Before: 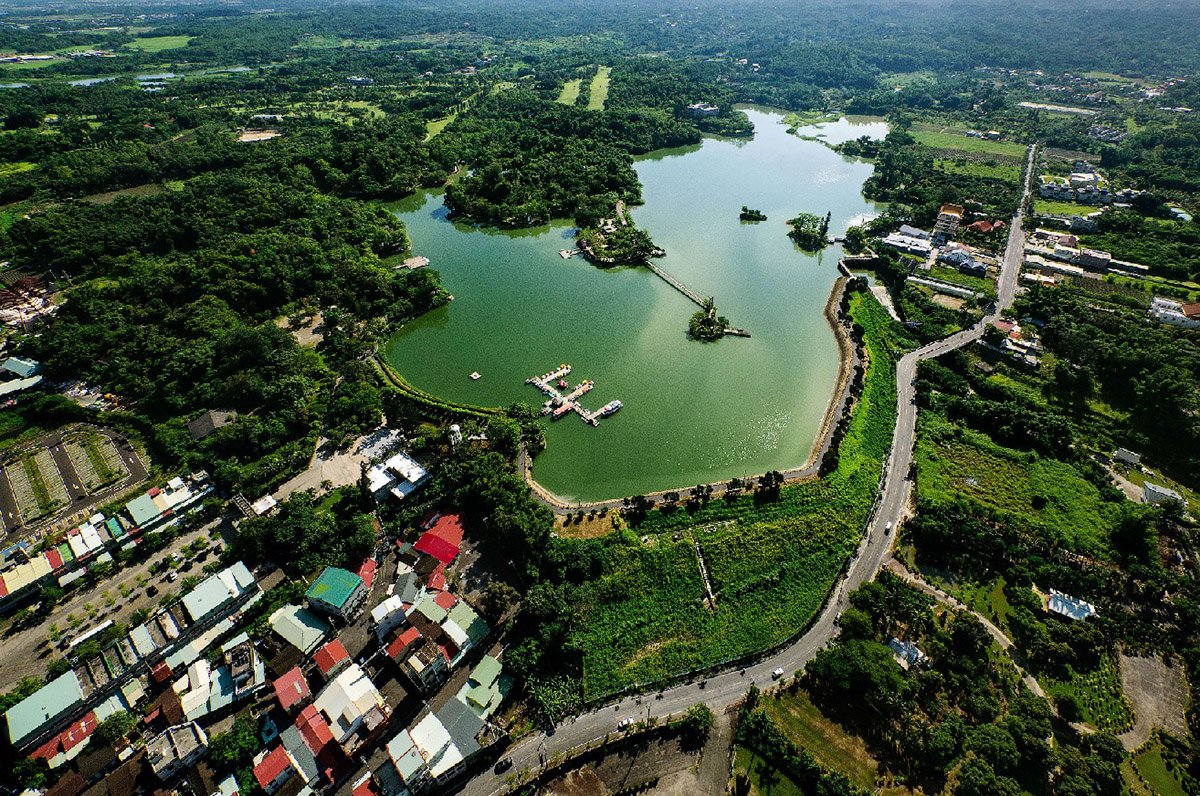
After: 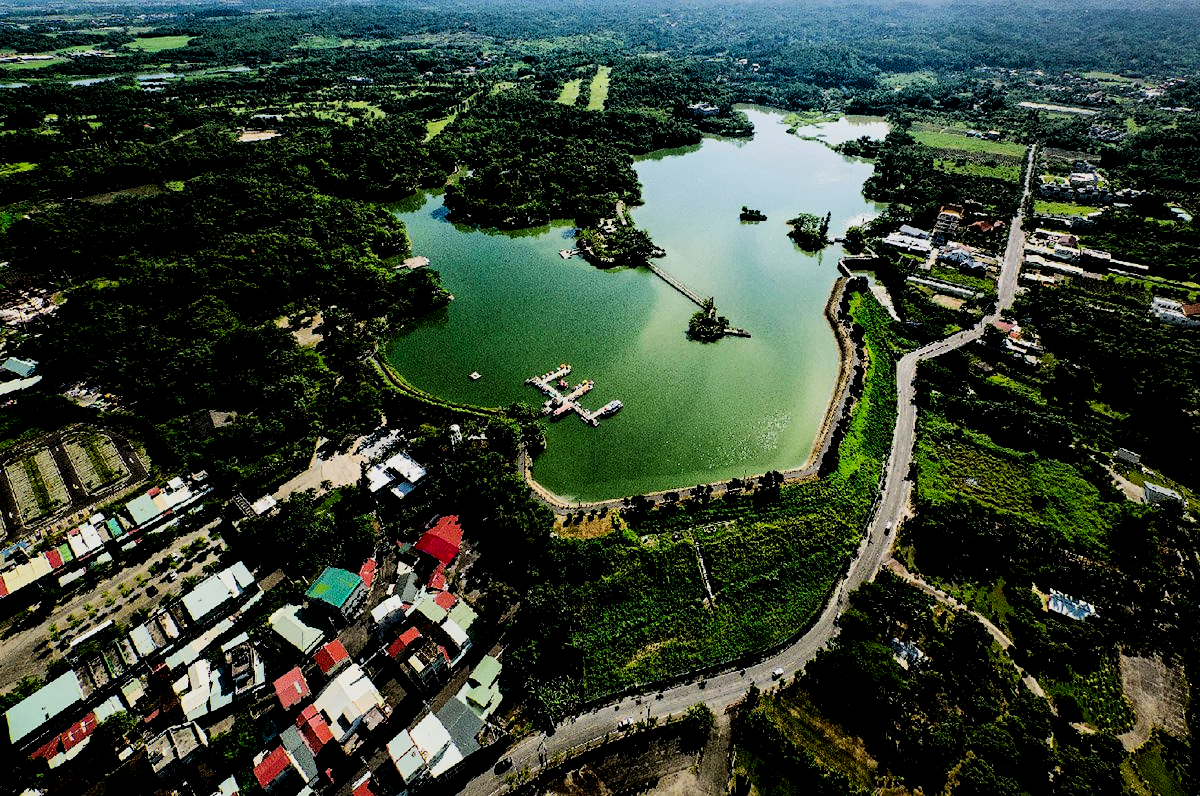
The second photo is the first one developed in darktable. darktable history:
rgb levels: levels [[0.029, 0.461, 0.922], [0, 0.5, 1], [0, 0.5, 1]]
contrast brightness saturation: contrast 0.13, brightness -0.05, saturation 0.16
filmic rgb: black relative exposure -5 EV, hardness 2.88, contrast 1.3, highlights saturation mix -30%
